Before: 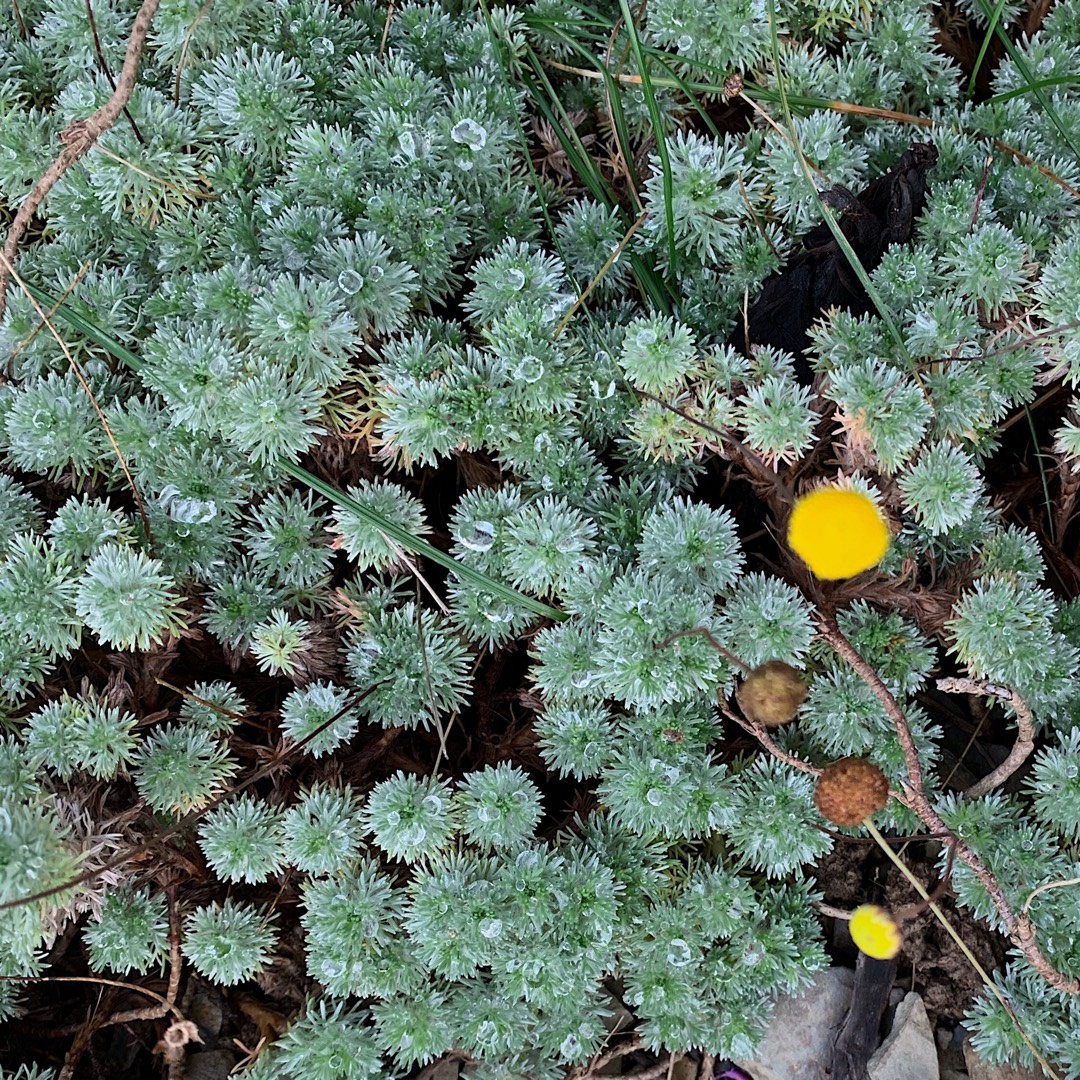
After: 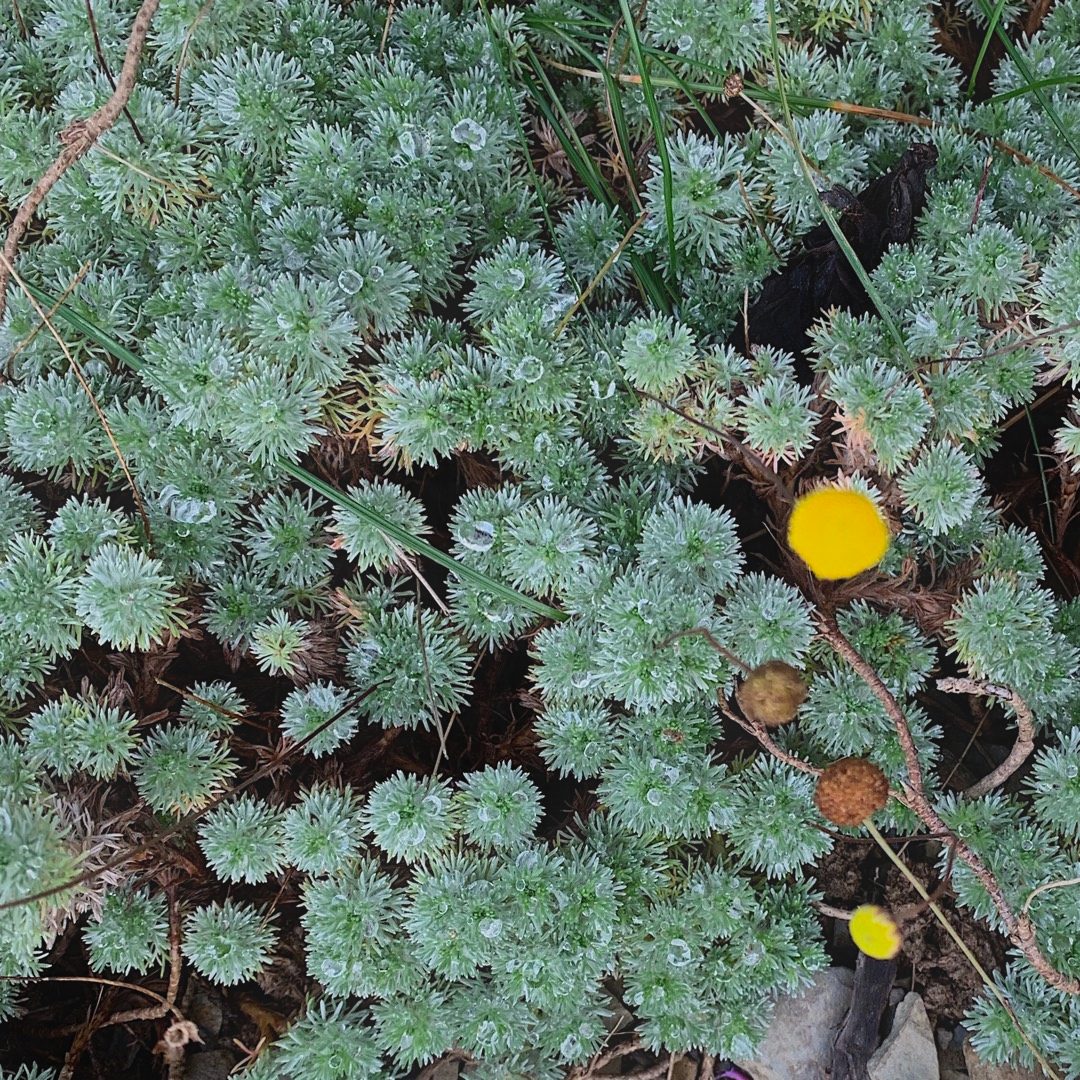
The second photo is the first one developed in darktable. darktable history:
contrast equalizer: y [[0.439, 0.44, 0.442, 0.457, 0.493, 0.498], [0.5 ×6], [0.5 ×6], [0 ×6], [0 ×6]]
exposure: compensate highlight preservation false
